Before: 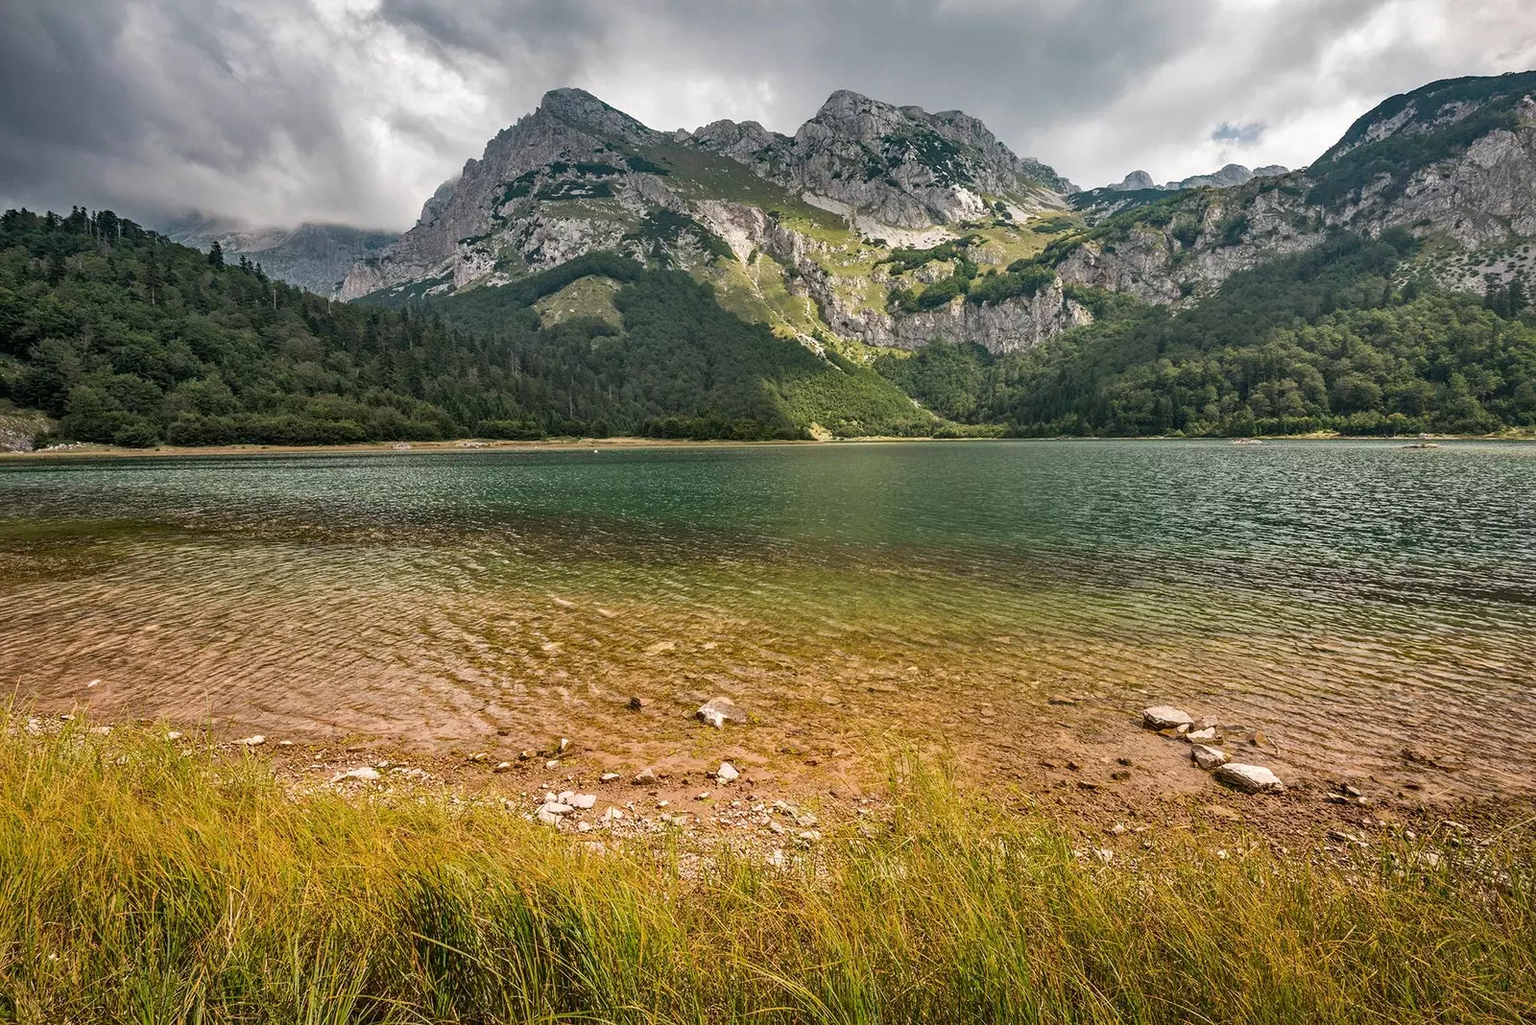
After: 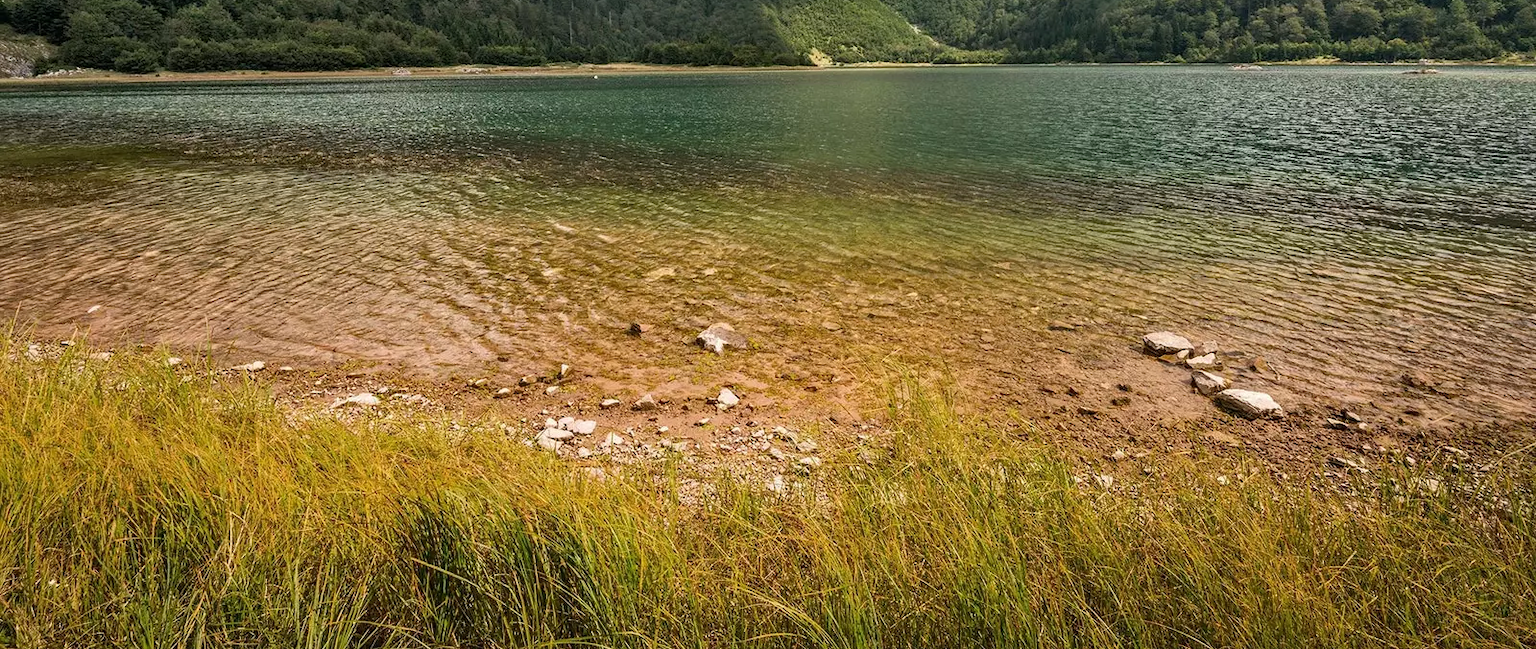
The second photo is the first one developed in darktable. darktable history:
crop and rotate: top 36.573%
